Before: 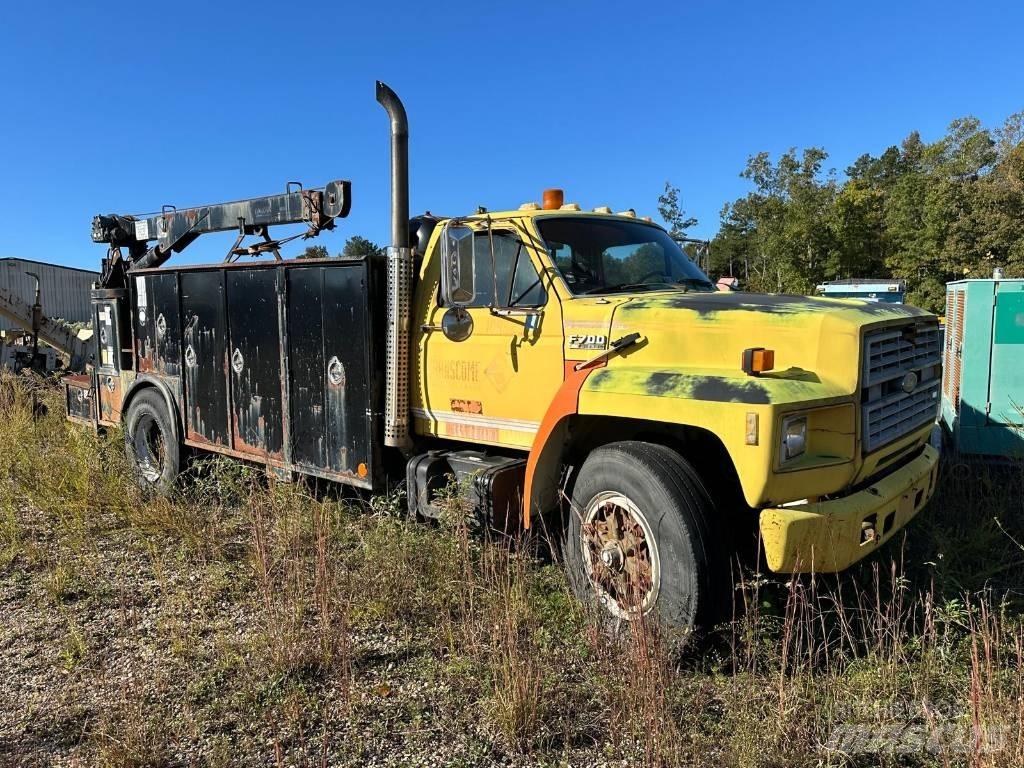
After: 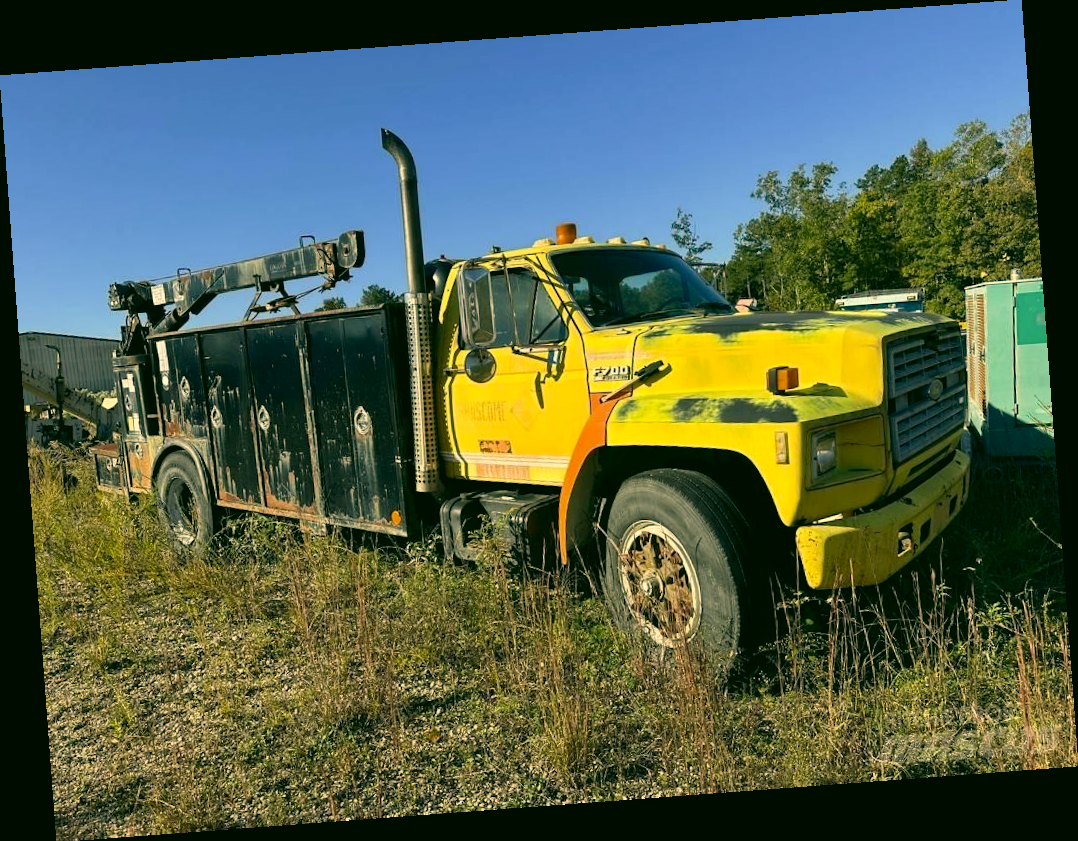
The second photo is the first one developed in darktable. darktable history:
rotate and perspective: rotation -4.25°, automatic cropping off
color correction: highlights a* 5.3, highlights b* 24.26, shadows a* -15.58, shadows b* 4.02
